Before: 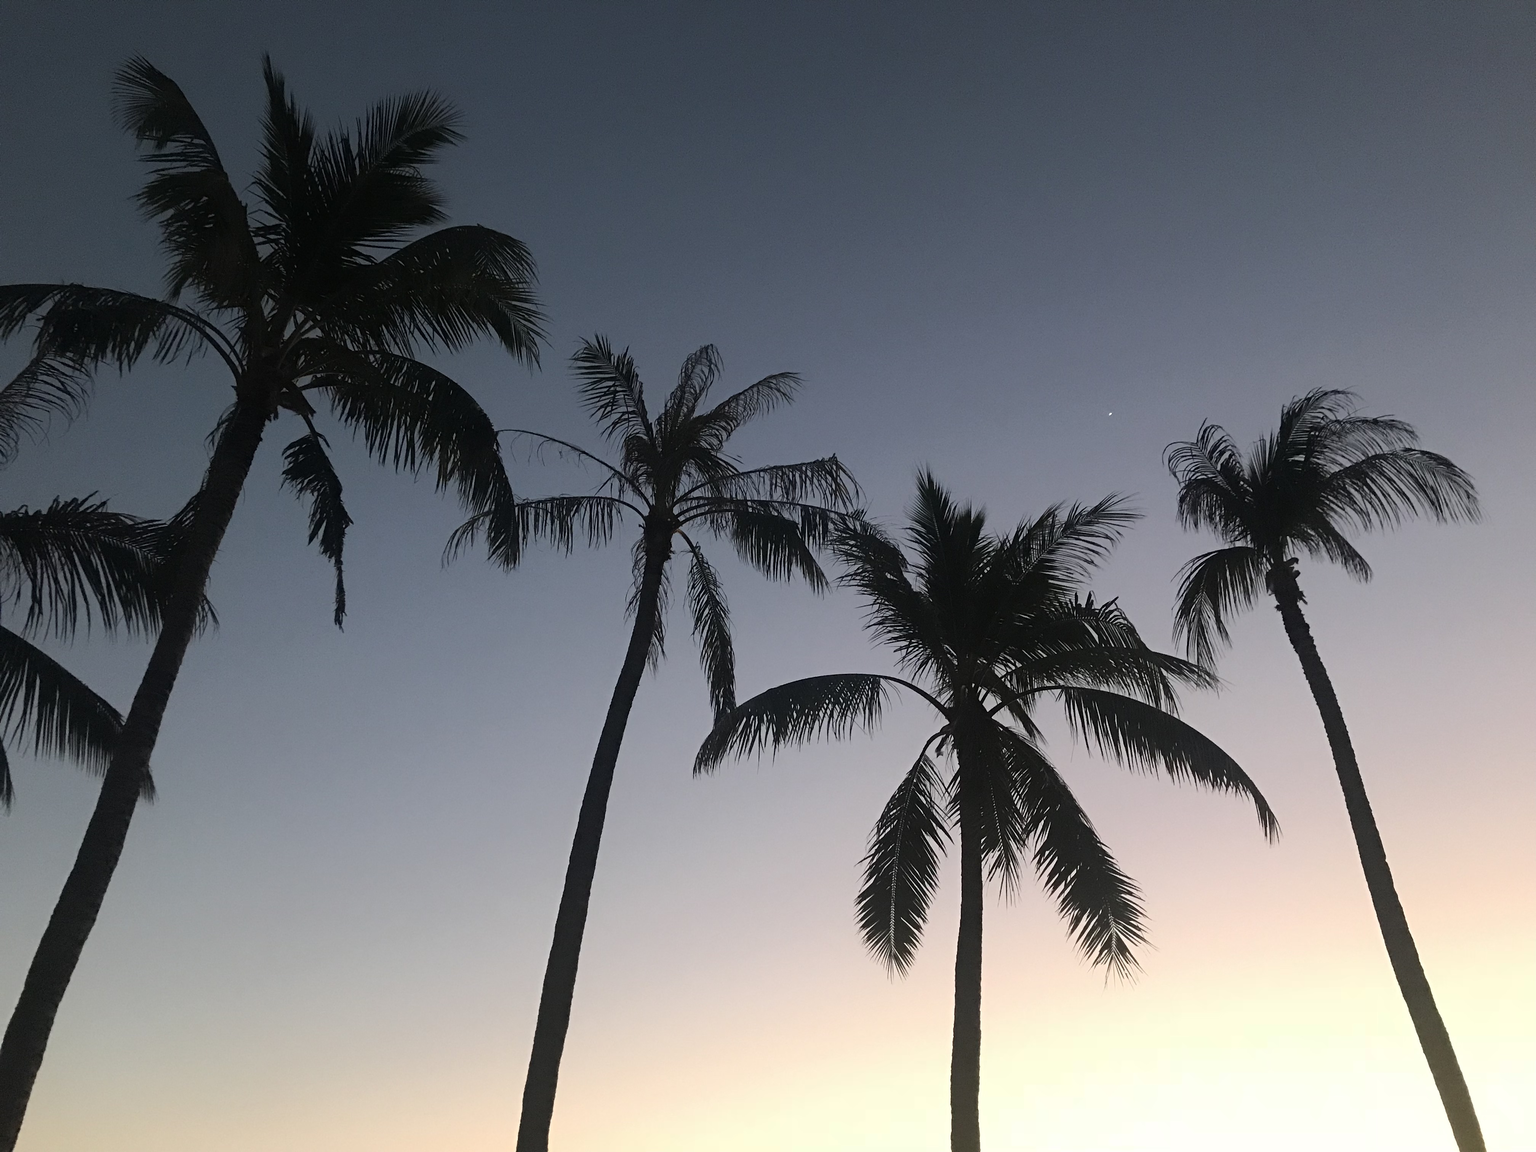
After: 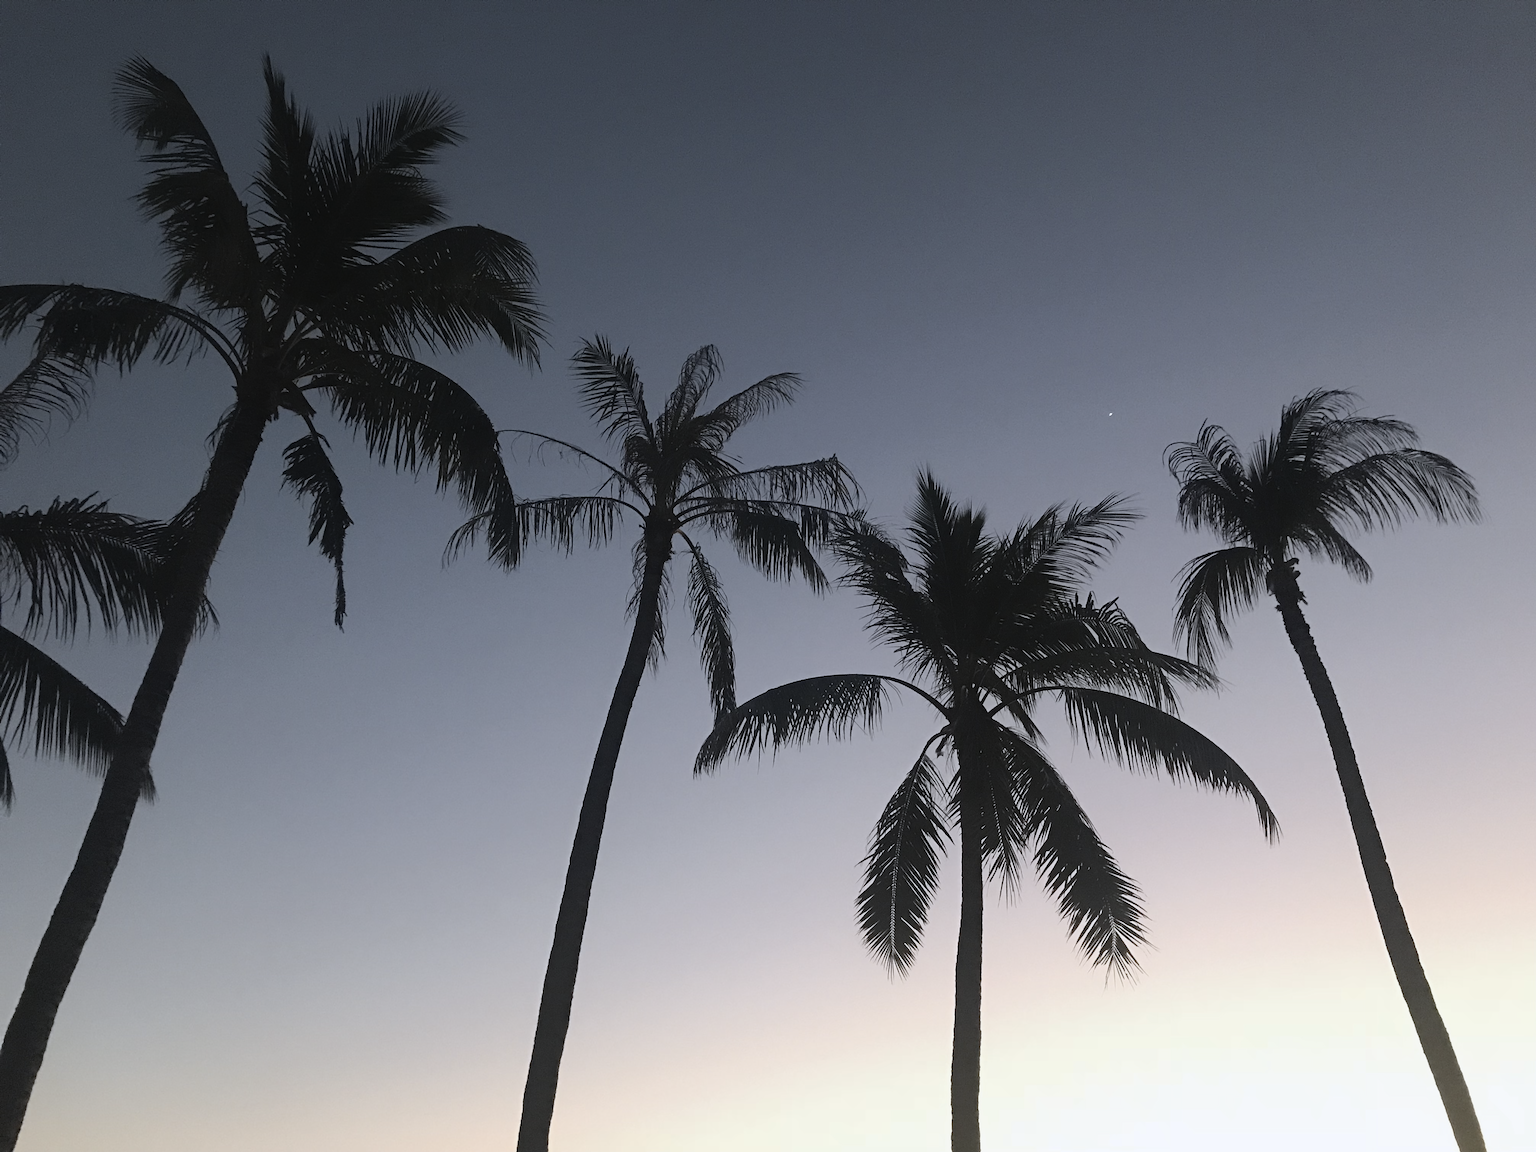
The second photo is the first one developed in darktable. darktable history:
color contrast: green-magenta contrast 0.8, blue-yellow contrast 1.1, unbound 0
contrast brightness saturation: contrast -0.05, saturation -0.41
white balance: red 0.984, blue 1.059
